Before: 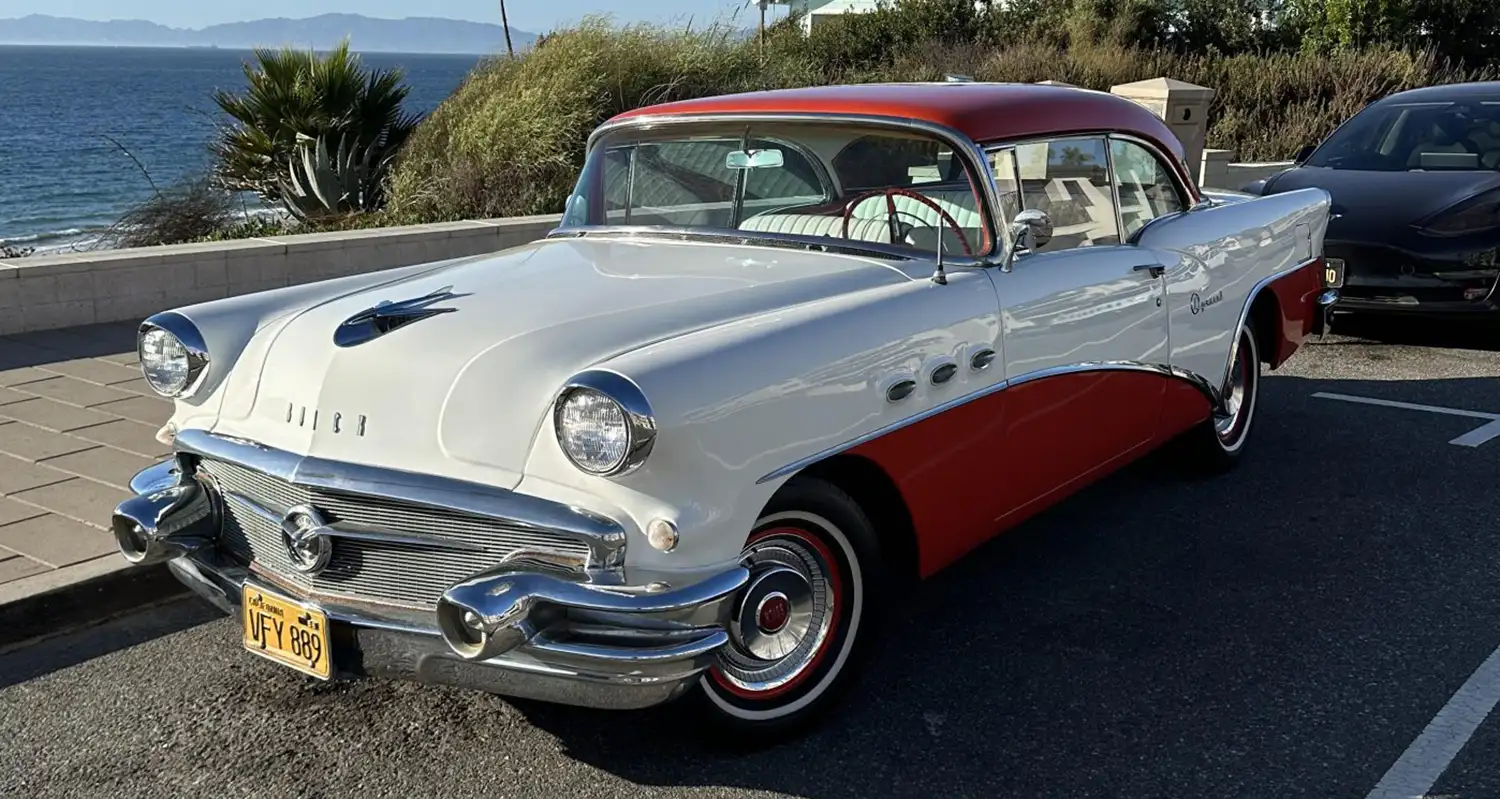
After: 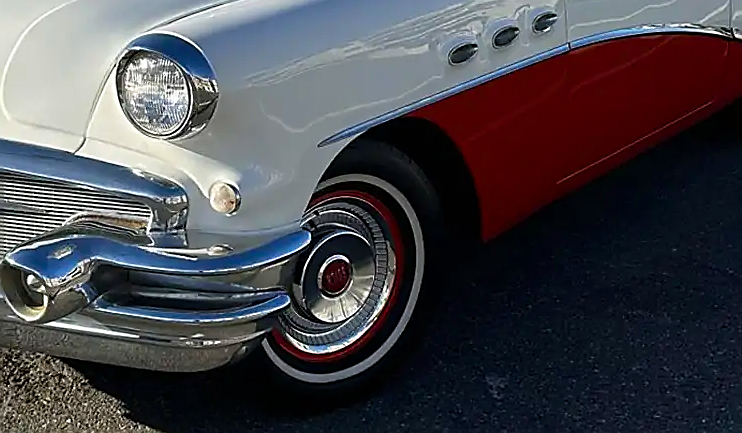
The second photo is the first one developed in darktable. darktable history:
sharpen: radius 1.419, amount 1.238, threshold 0.838
crop: left 29.258%, top 42.256%, right 21.218%, bottom 3.489%
color balance rgb: perceptual saturation grading › global saturation 29.744%, global vibrance 9.942%
